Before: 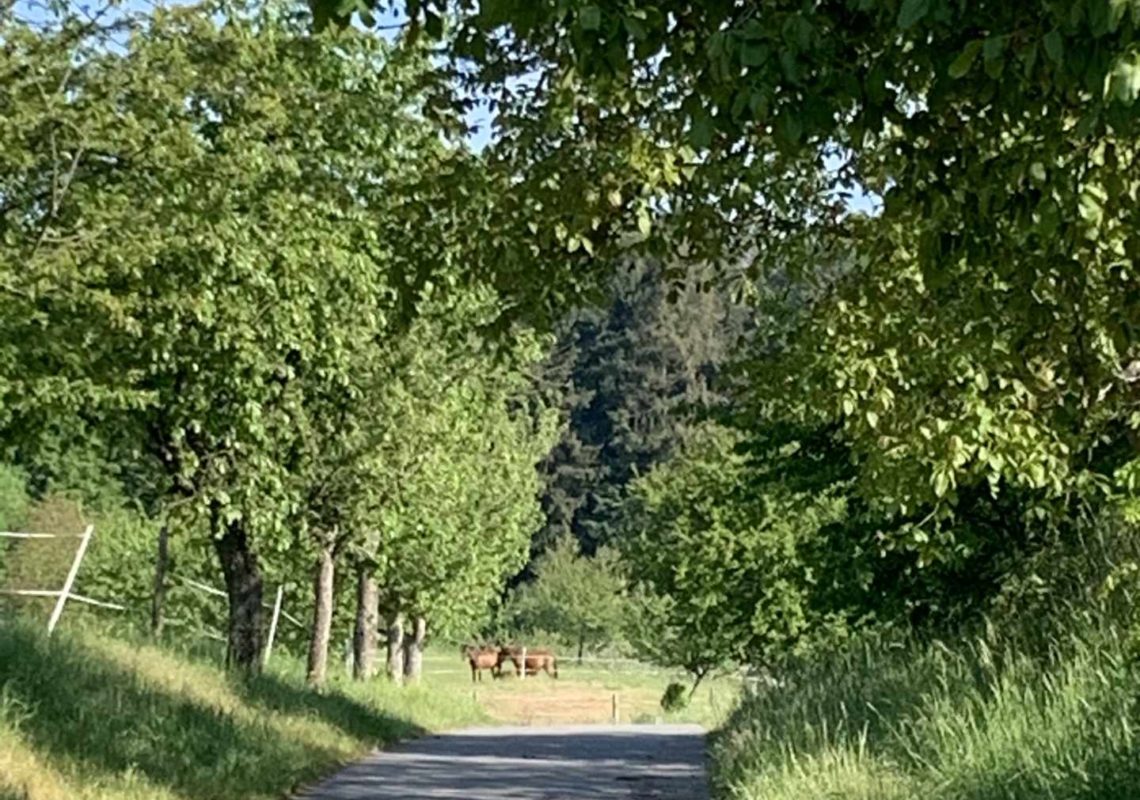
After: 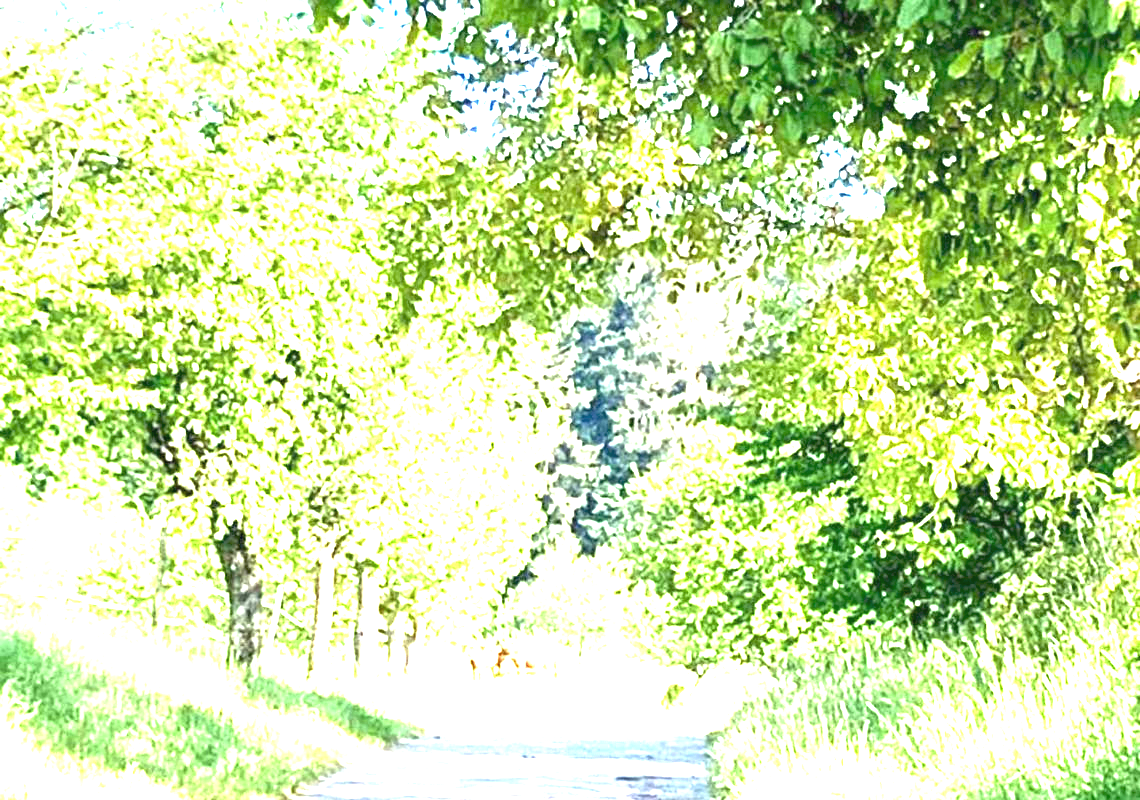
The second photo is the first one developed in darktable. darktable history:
tone equalizer: on, module defaults
exposure: black level correction 0, exposure 4 EV, compensate exposure bias true, compensate highlight preservation false
